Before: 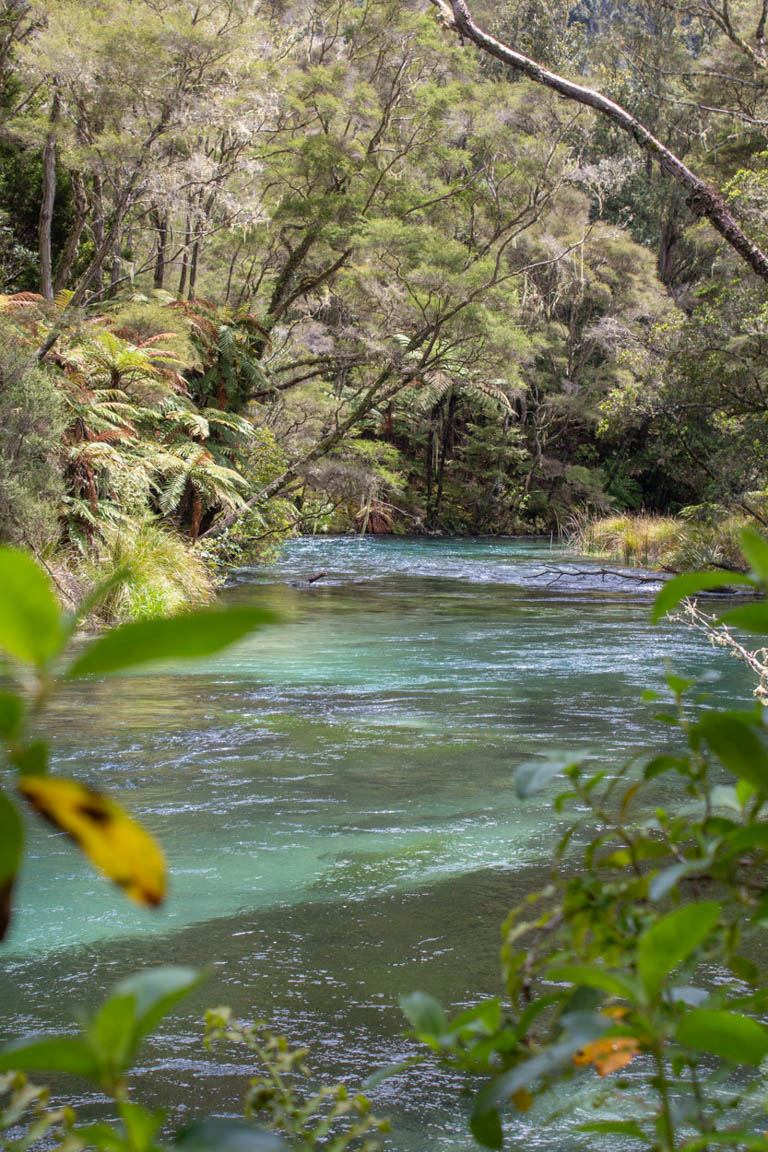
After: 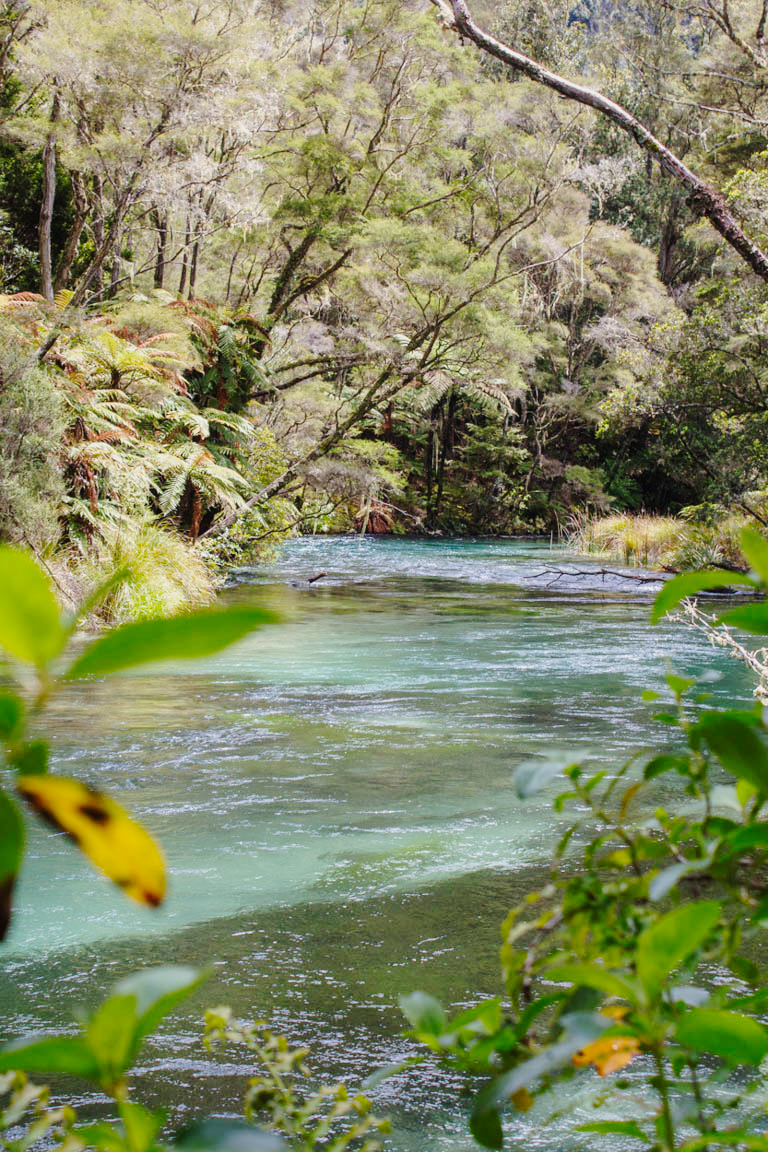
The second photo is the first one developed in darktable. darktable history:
exposure: exposure -0.114 EV, compensate exposure bias true, compensate highlight preservation false
tone curve: curves: ch0 [(0, 0.011) (0.104, 0.085) (0.236, 0.234) (0.398, 0.507) (0.498, 0.621) (0.65, 0.757) (0.835, 0.883) (1, 0.961)]; ch1 [(0, 0) (0.353, 0.344) (0.43, 0.401) (0.479, 0.476) (0.502, 0.502) (0.54, 0.542) (0.602, 0.613) (0.638, 0.668) (0.693, 0.727) (1, 1)]; ch2 [(0, 0) (0.34, 0.314) (0.434, 0.43) (0.5, 0.506) (0.521, 0.54) (0.54, 0.56) (0.595, 0.613) (0.644, 0.729) (1, 1)], preserve colors none
